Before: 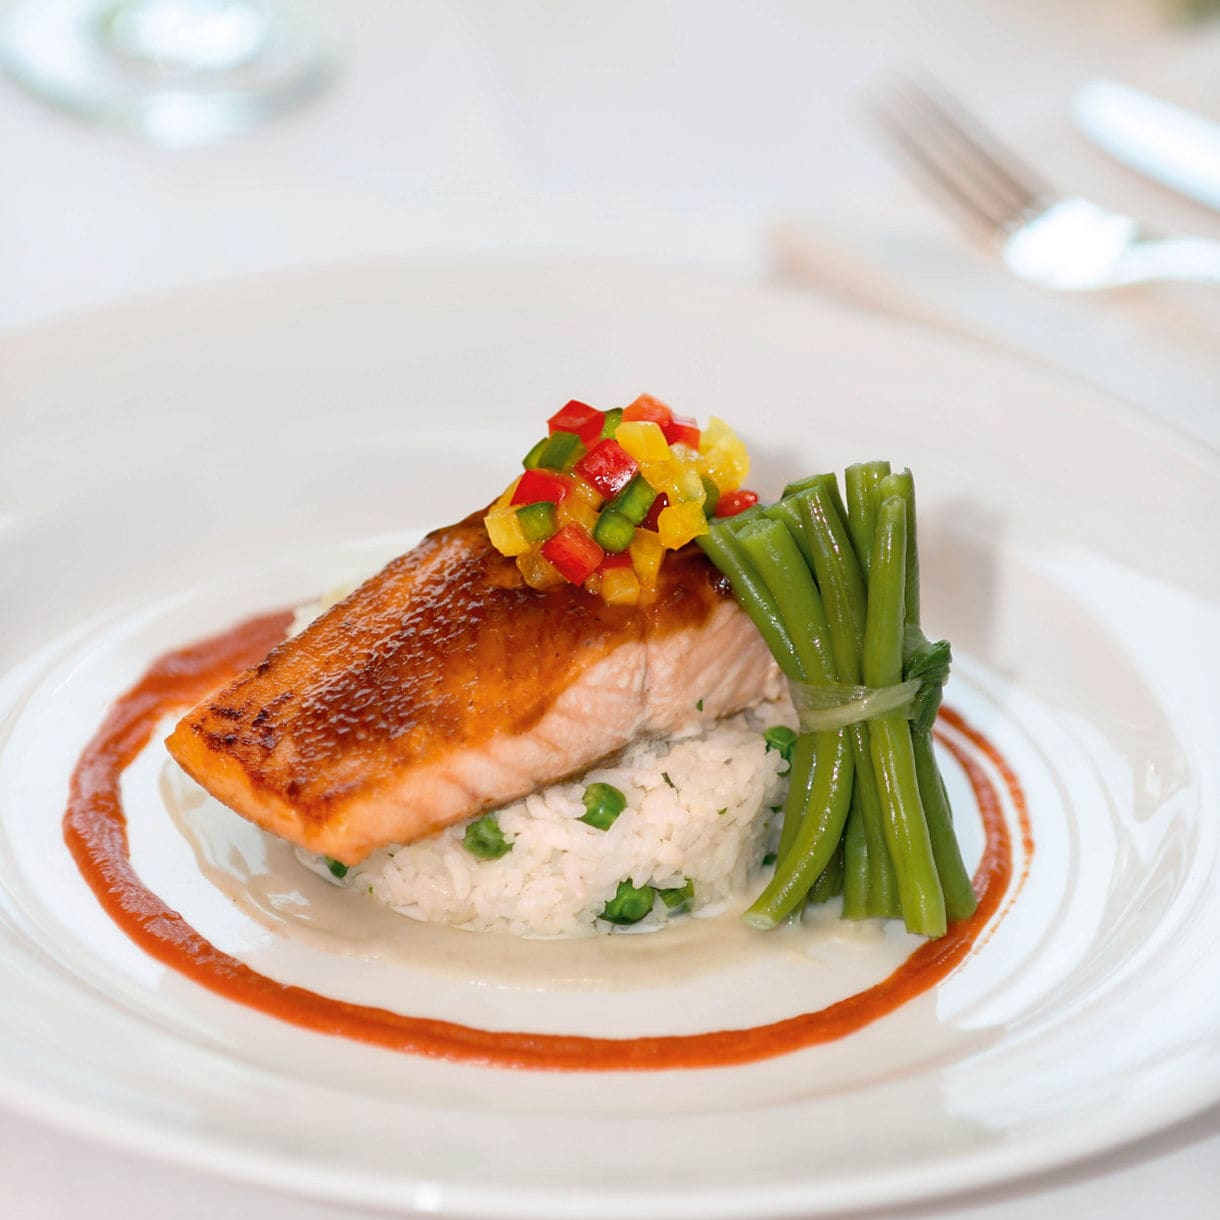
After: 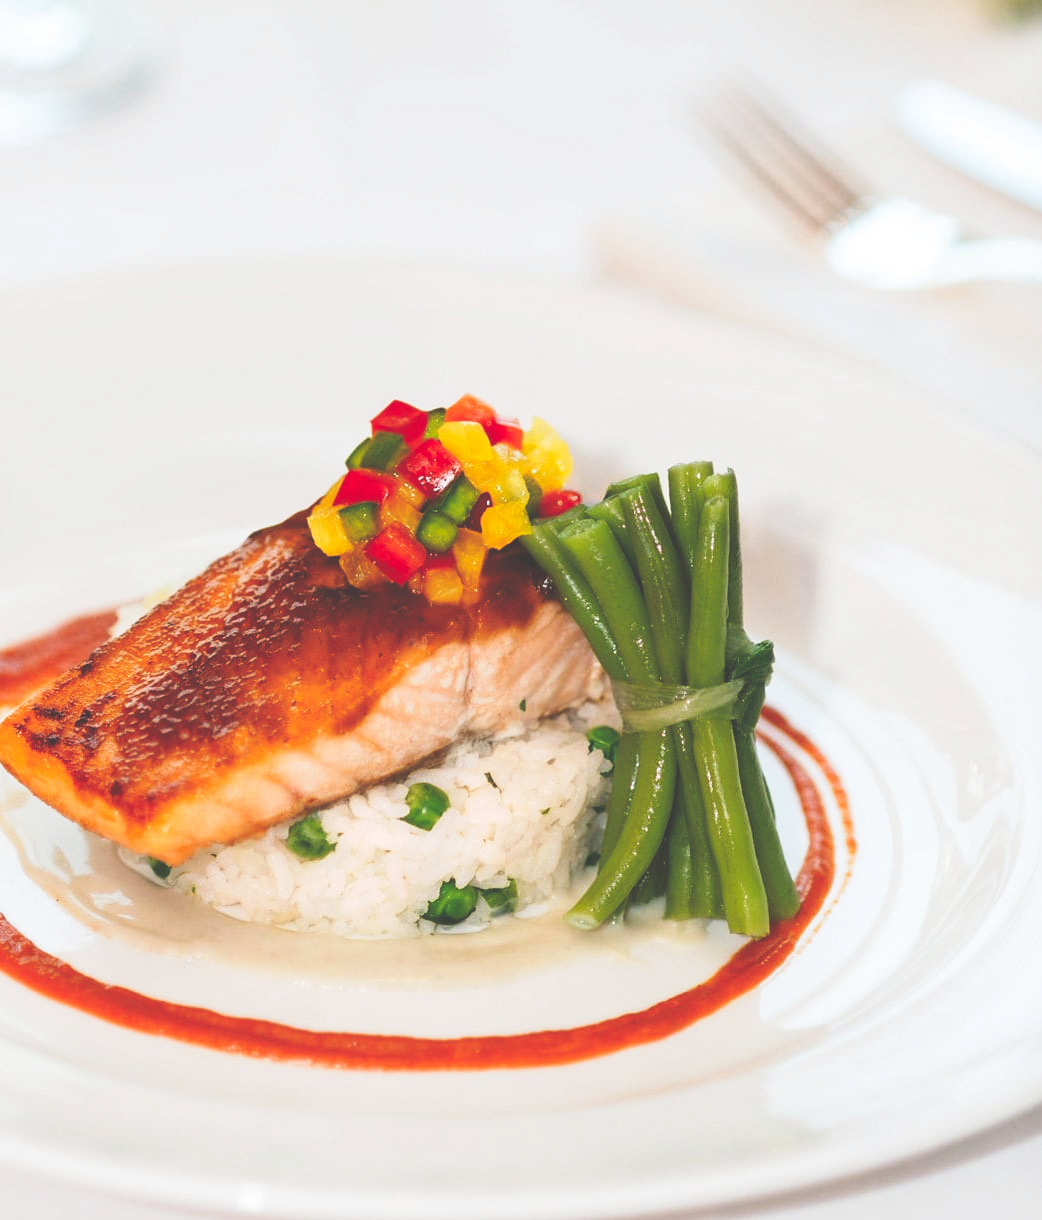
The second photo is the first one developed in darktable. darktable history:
crop and rotate: left 14.584%
tone curve: curves: ch0 [(0, 0) (0.003, 0.24) (0.011, 0.24) (0.025, 0.24) (0.044, 0.244) (0.069, 0.244) (0.1, 0.252) (0.136, 0.264) (0.177, 0.274) (0.224, 0.284) (0.277, 0.313) (0.335, 0.361) (0.399, 0.415) (0.468, 0.498) (0.543, 0.595) (0.623, 0.695) (0.709, 0.793) (0.801, 0.883) (0.898, 0.942) (1, 1)], preserve colors none
